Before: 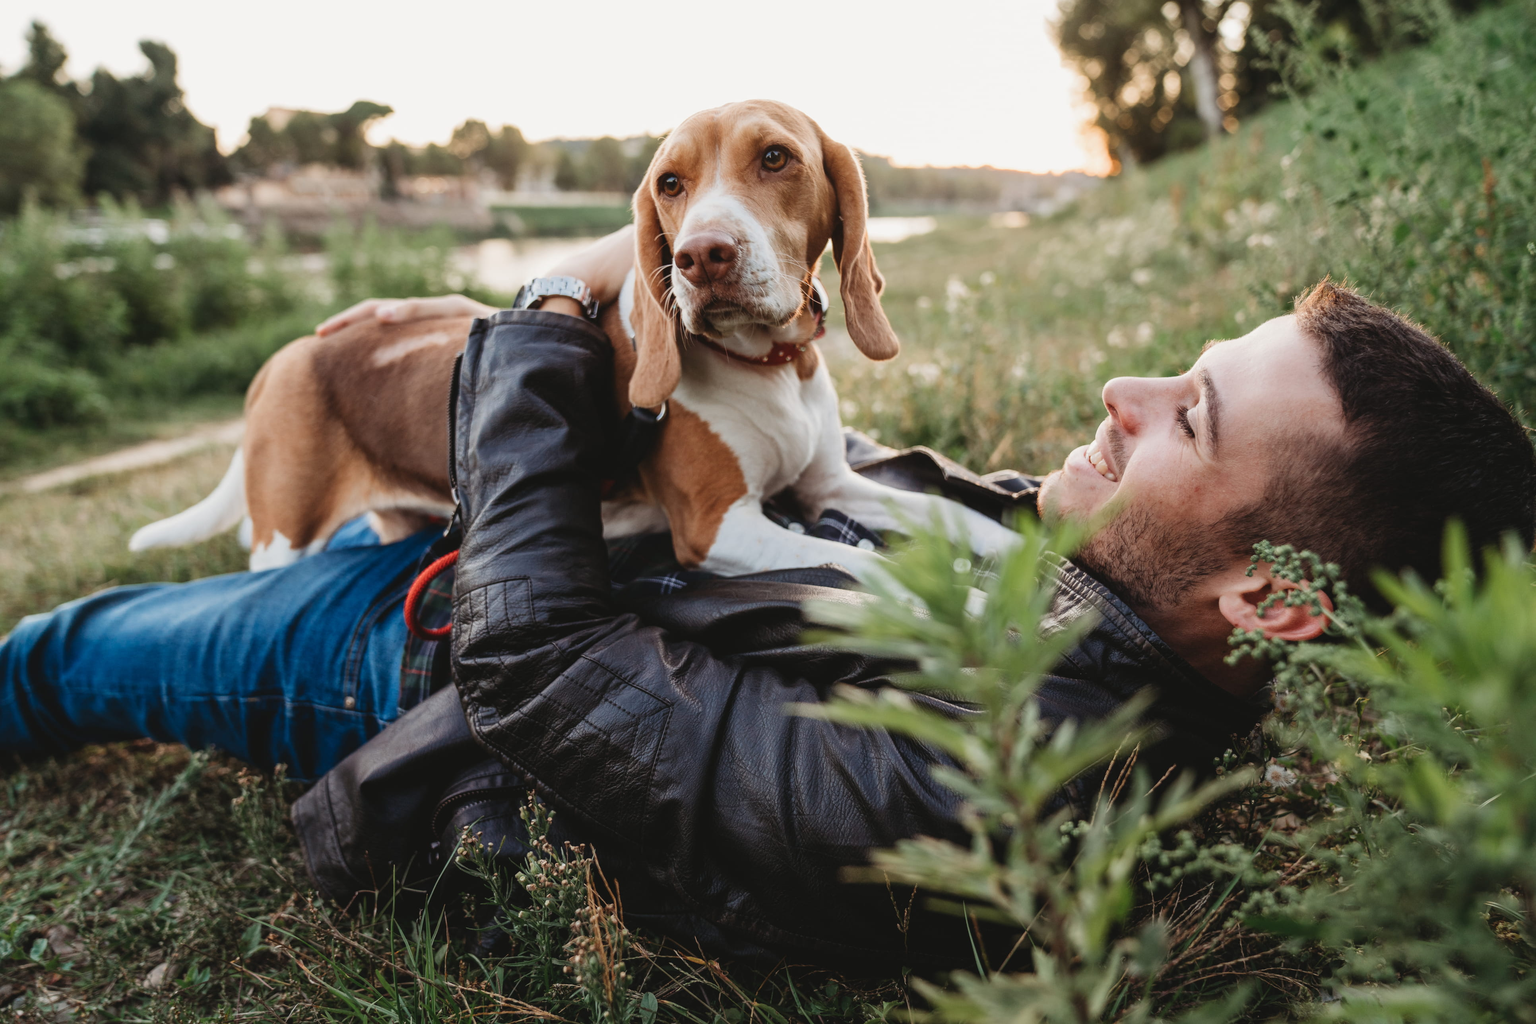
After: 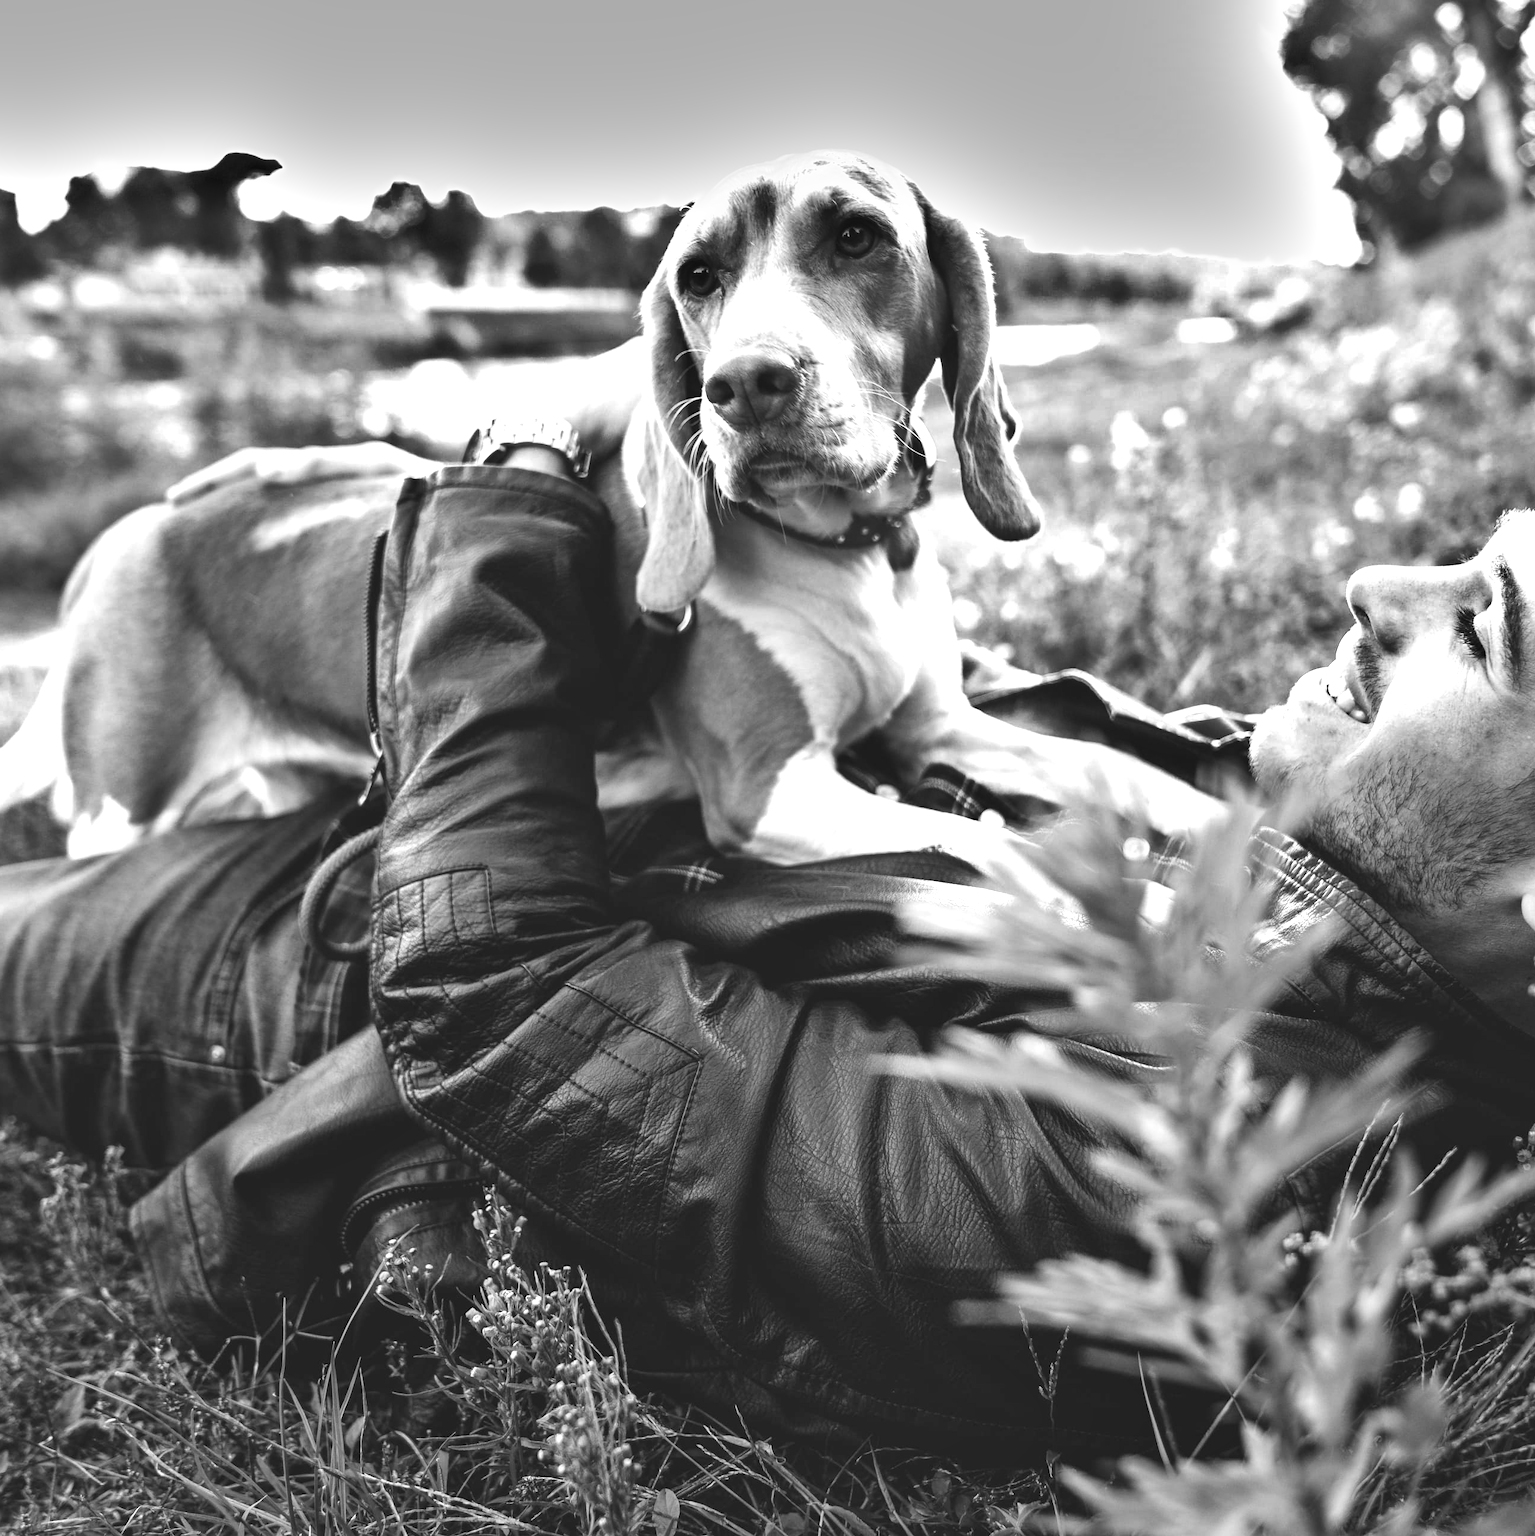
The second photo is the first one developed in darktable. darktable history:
shadows and highlights: shadows 30.63, highlights -63.22, shadows color adjustment 98%, highlights color adjustment 58.61%, soften with gaussian
exposure: exposure 1.089 EV, compensate highlight preservation false
crop and rotate: left 13.342%, right 19.991%
monochrome: on, module defaults
